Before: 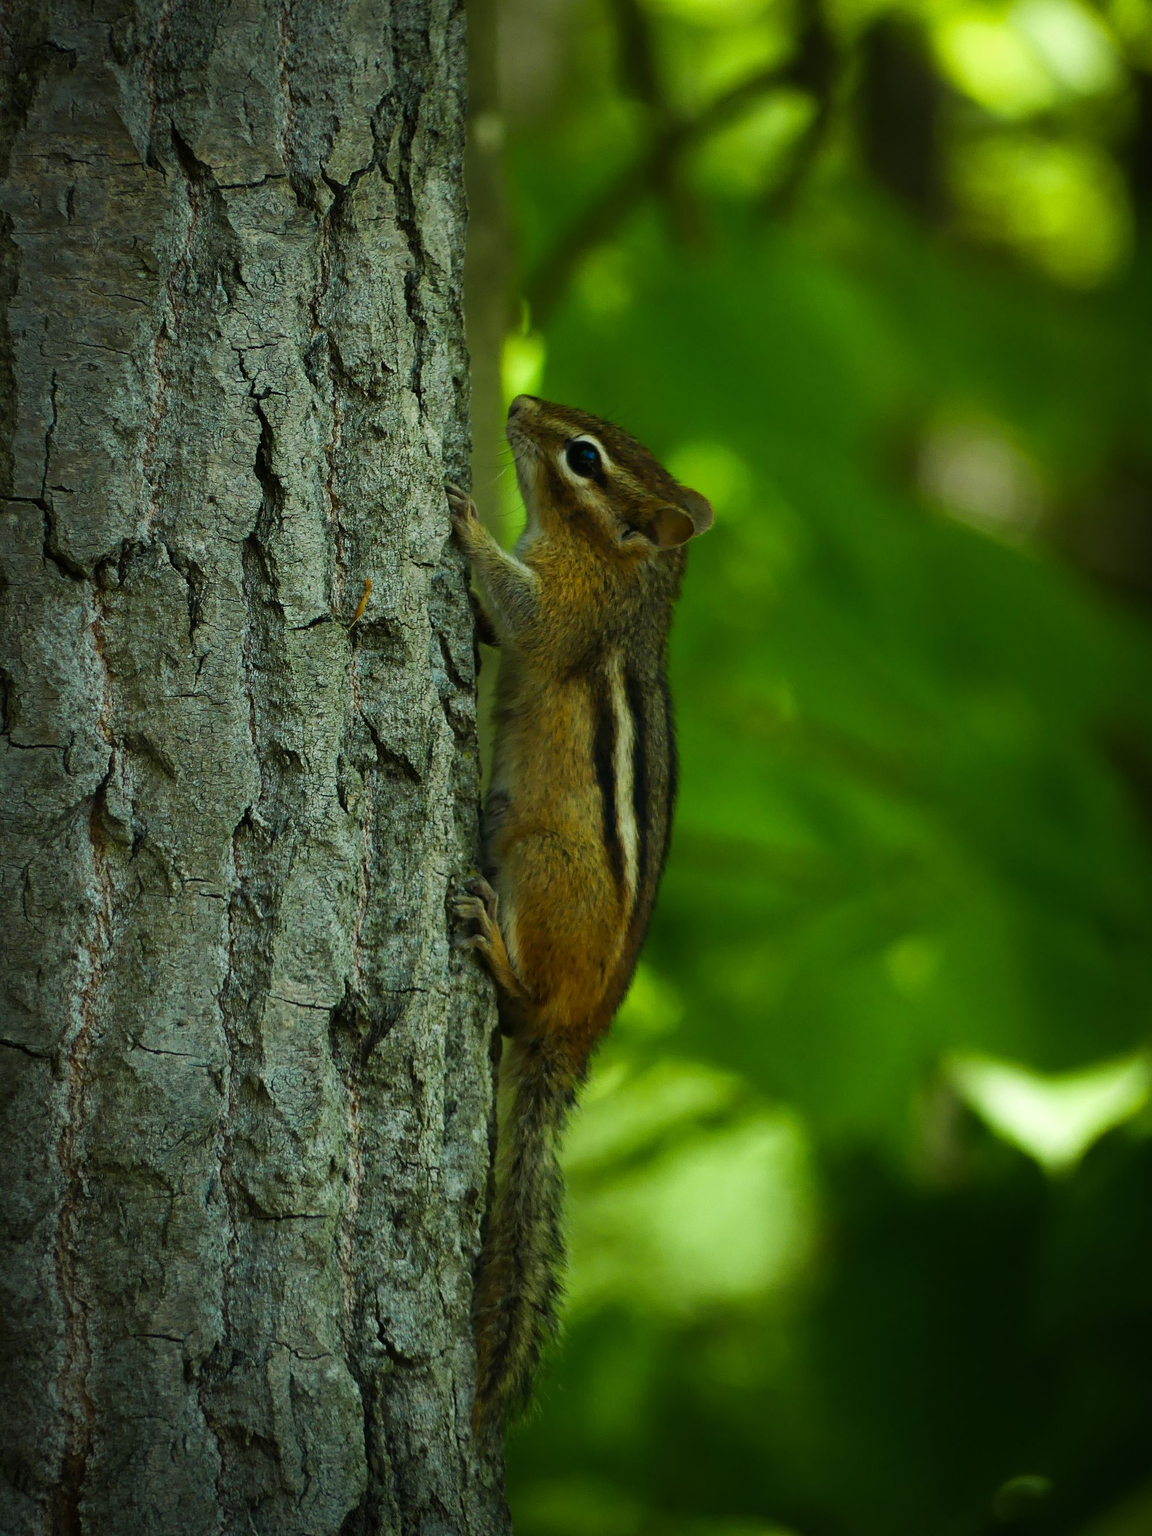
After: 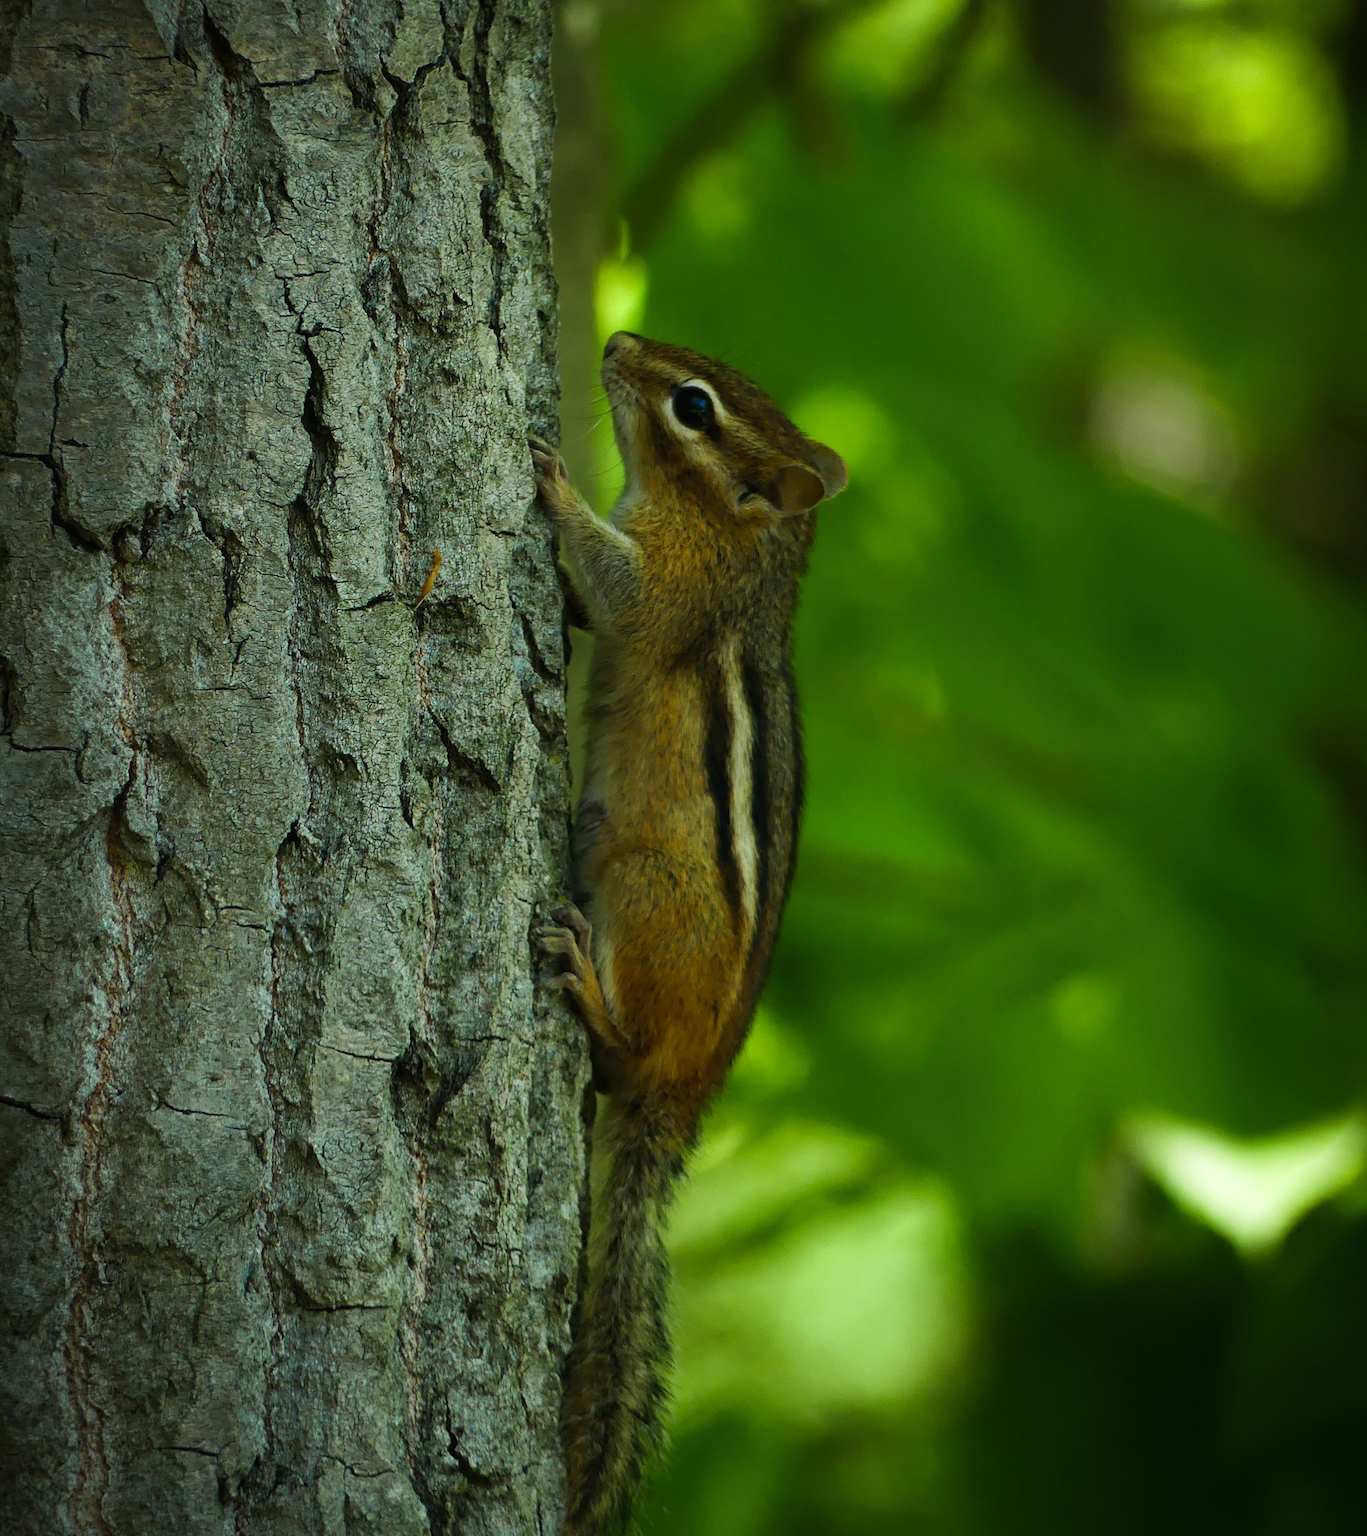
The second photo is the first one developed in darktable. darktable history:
crop: top 7.563%, bottom 8.192%
